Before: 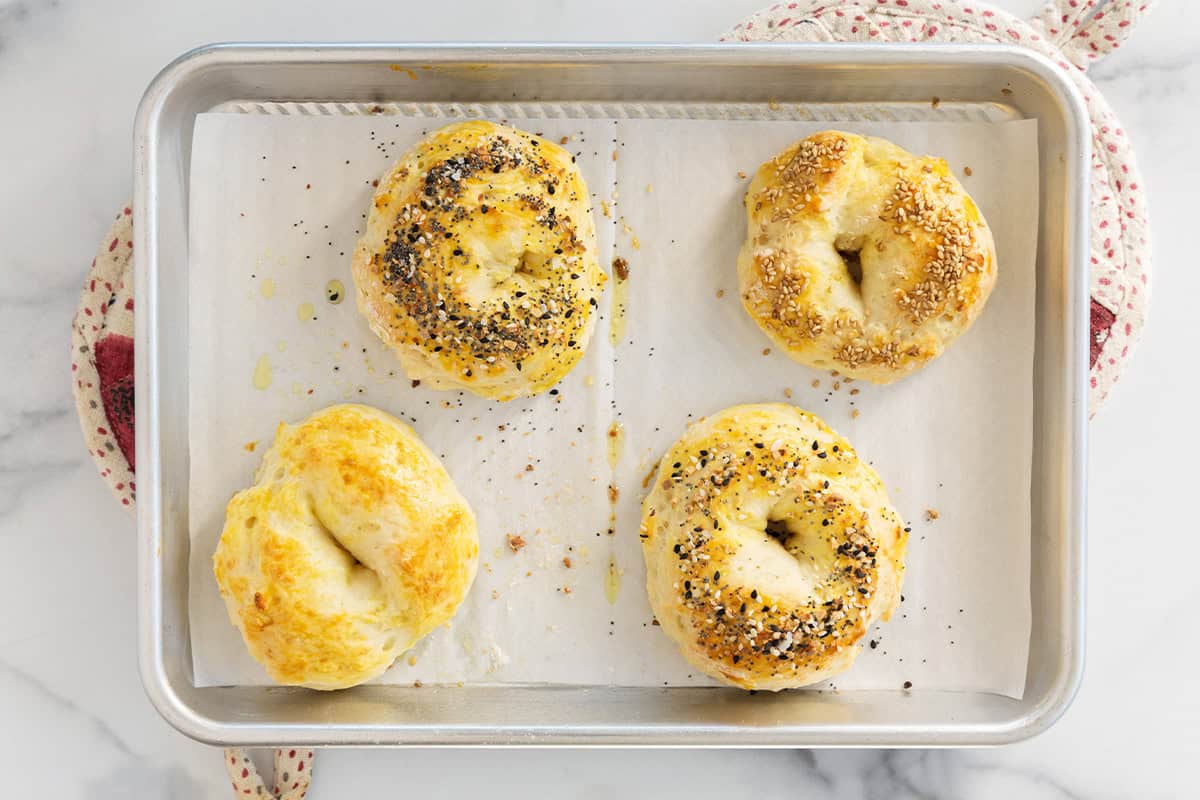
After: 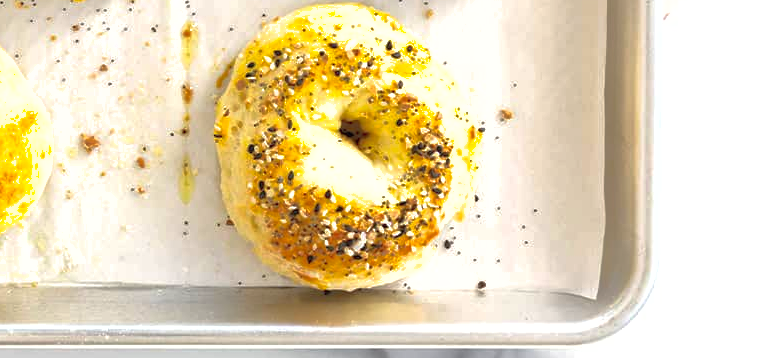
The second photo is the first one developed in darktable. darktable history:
exposure: black level correction 0, exposure 0.5 EV, compensate highlight preservation false
crop and rotate: left 35.509%, top 50.238%, bottom 4.934%
shadows and highlights: on, module defaults
